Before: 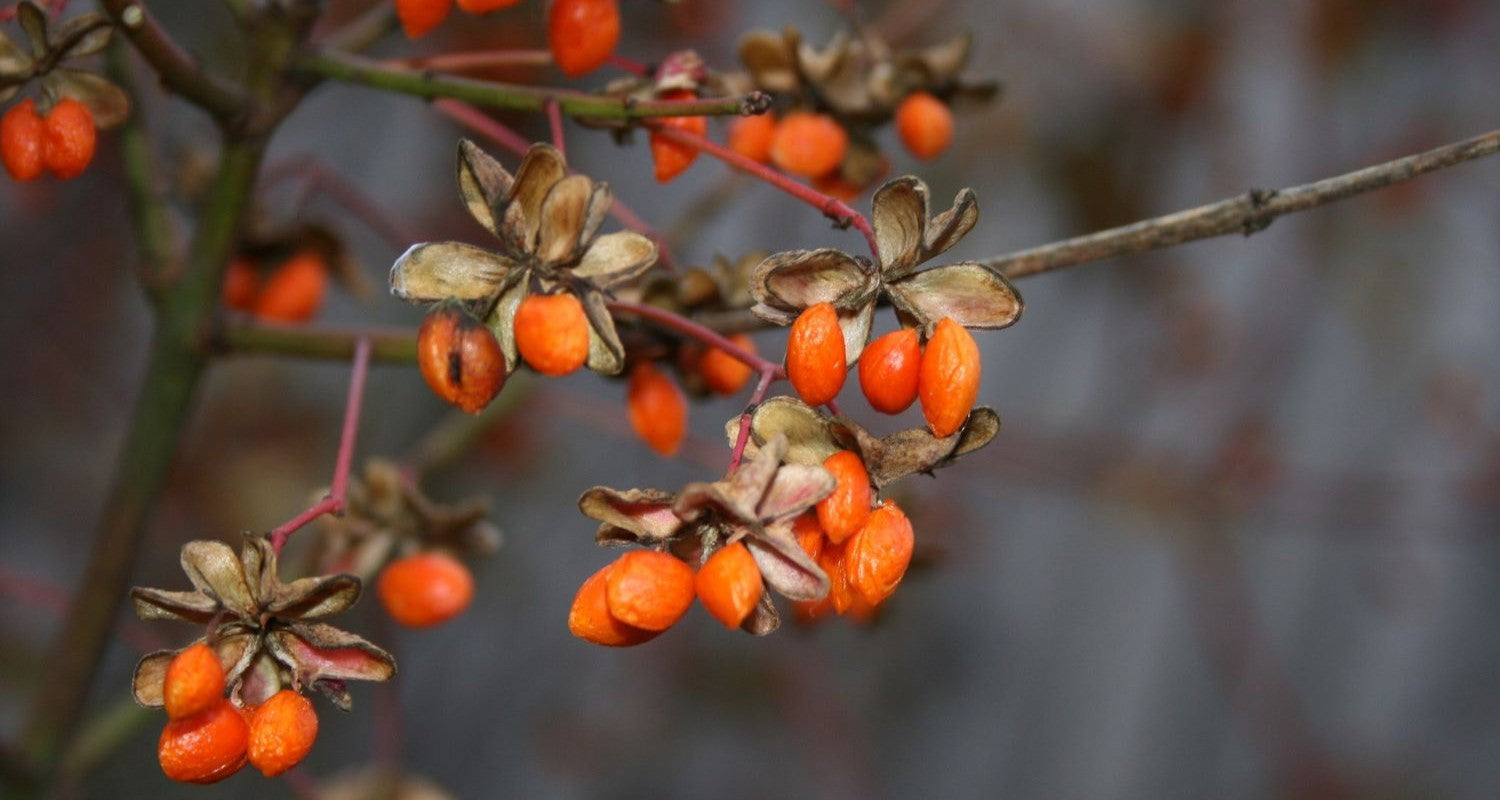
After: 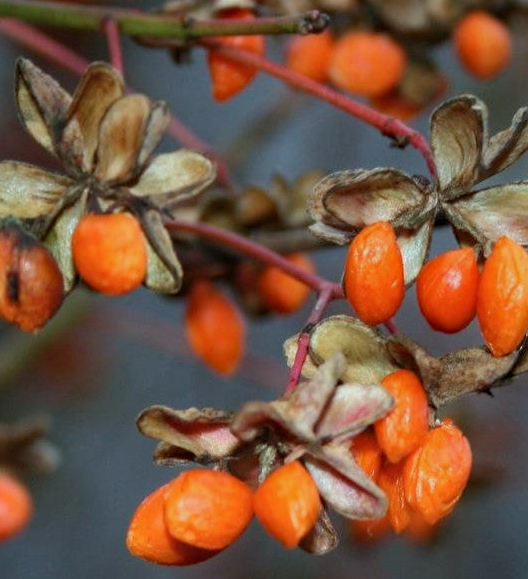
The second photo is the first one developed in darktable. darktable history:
shadows and highlights: shadows 43.71, white point adjustment -1.46, soften with gaussian
color correction: highlights a* -10.04, highlights b* -10.37
crop and rotate: left 29.476%, top 10.214%, right 35.32%, bottom 17.333%
haze removal: compatibility mode true, adaptive false
